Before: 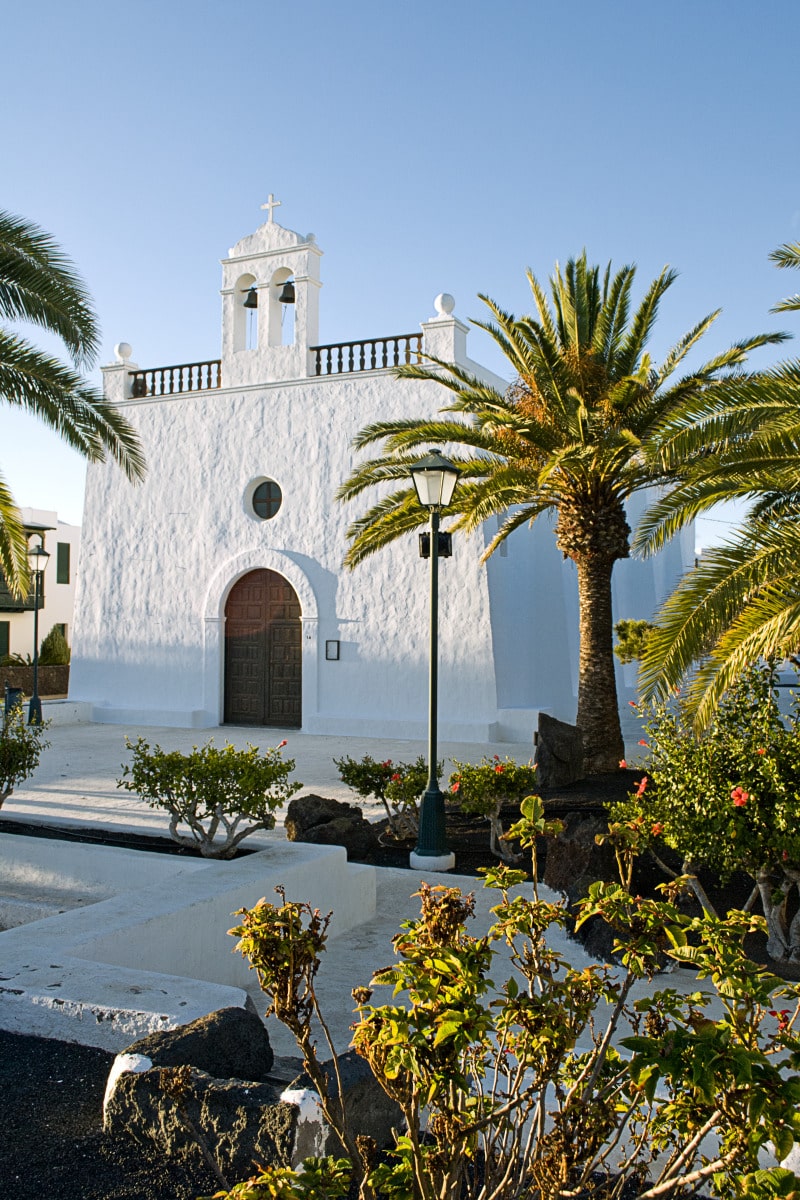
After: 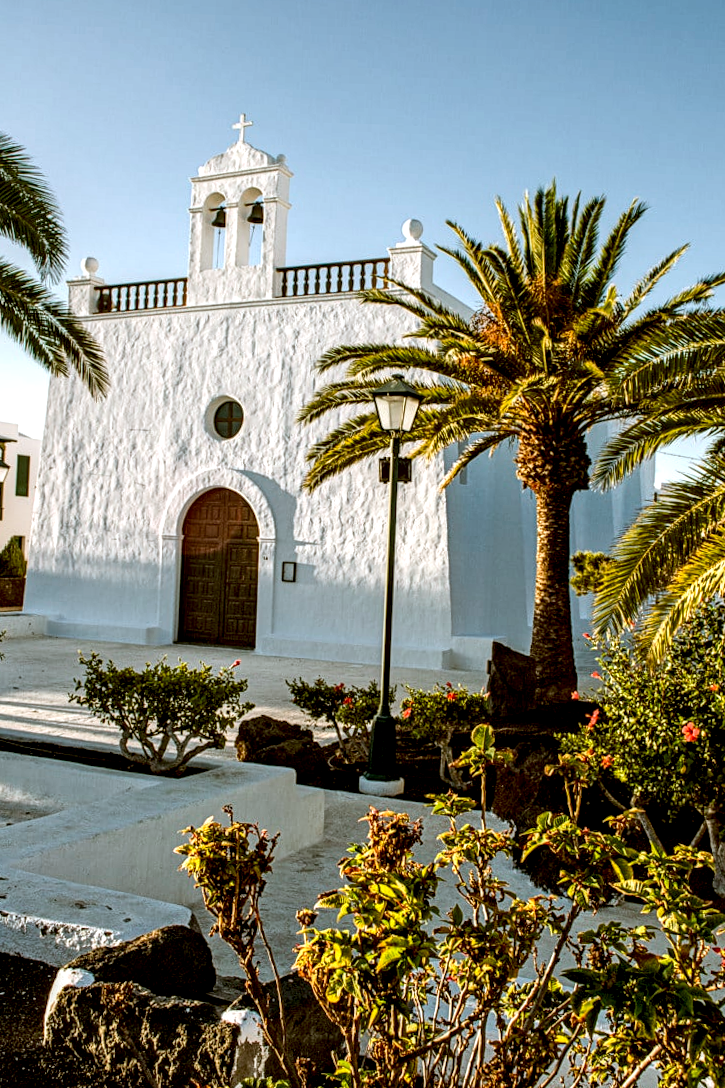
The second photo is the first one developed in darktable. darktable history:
crop and rotate: angle -1.96°, left 3.097%, top 4.154%, right 1.586%, bottom 0.529%
local contrast: highlights 19%, detail 186%
color correction: highlights a* -0.482, highlights b* 0.161, shadows a* 4.66, shadows b* 20.72
